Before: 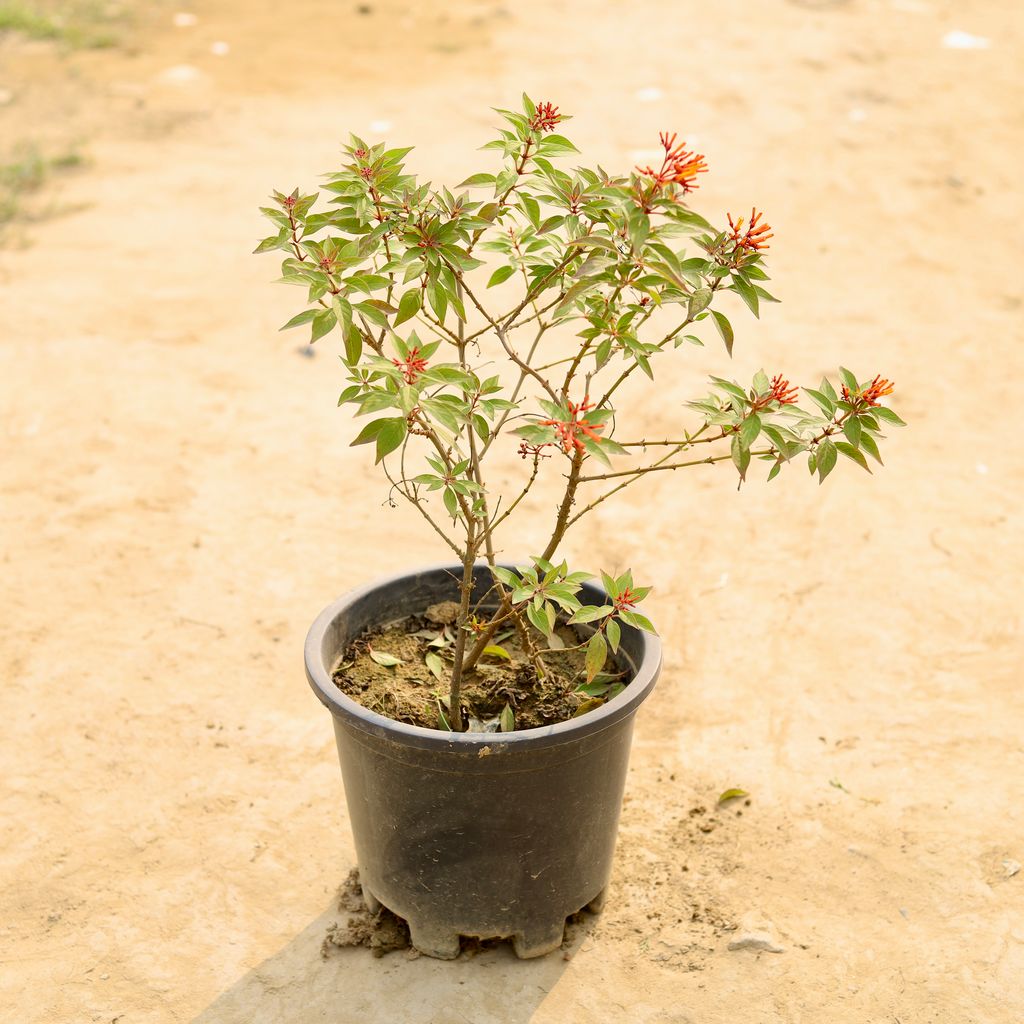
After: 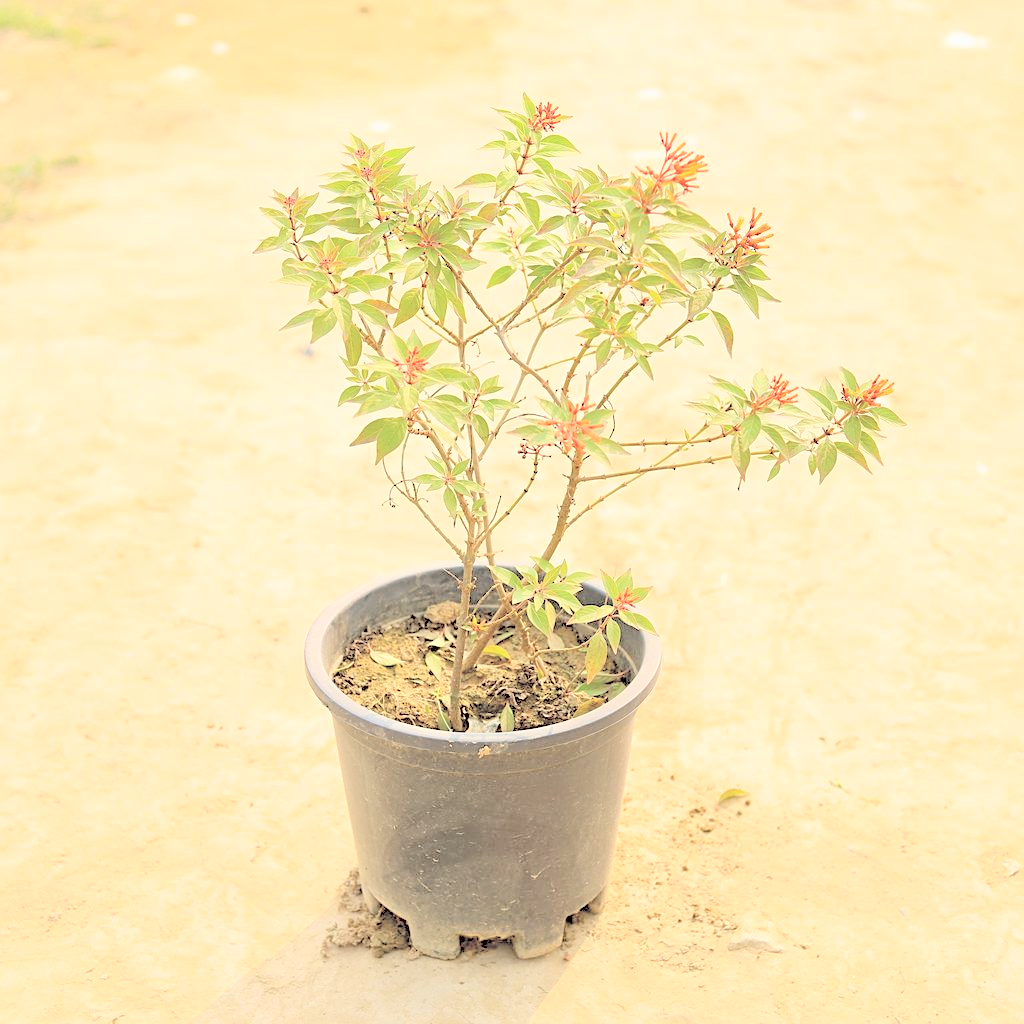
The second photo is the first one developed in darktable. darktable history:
sharpen: amount 0.497
contrast brightness saturation: brightness 0.988
